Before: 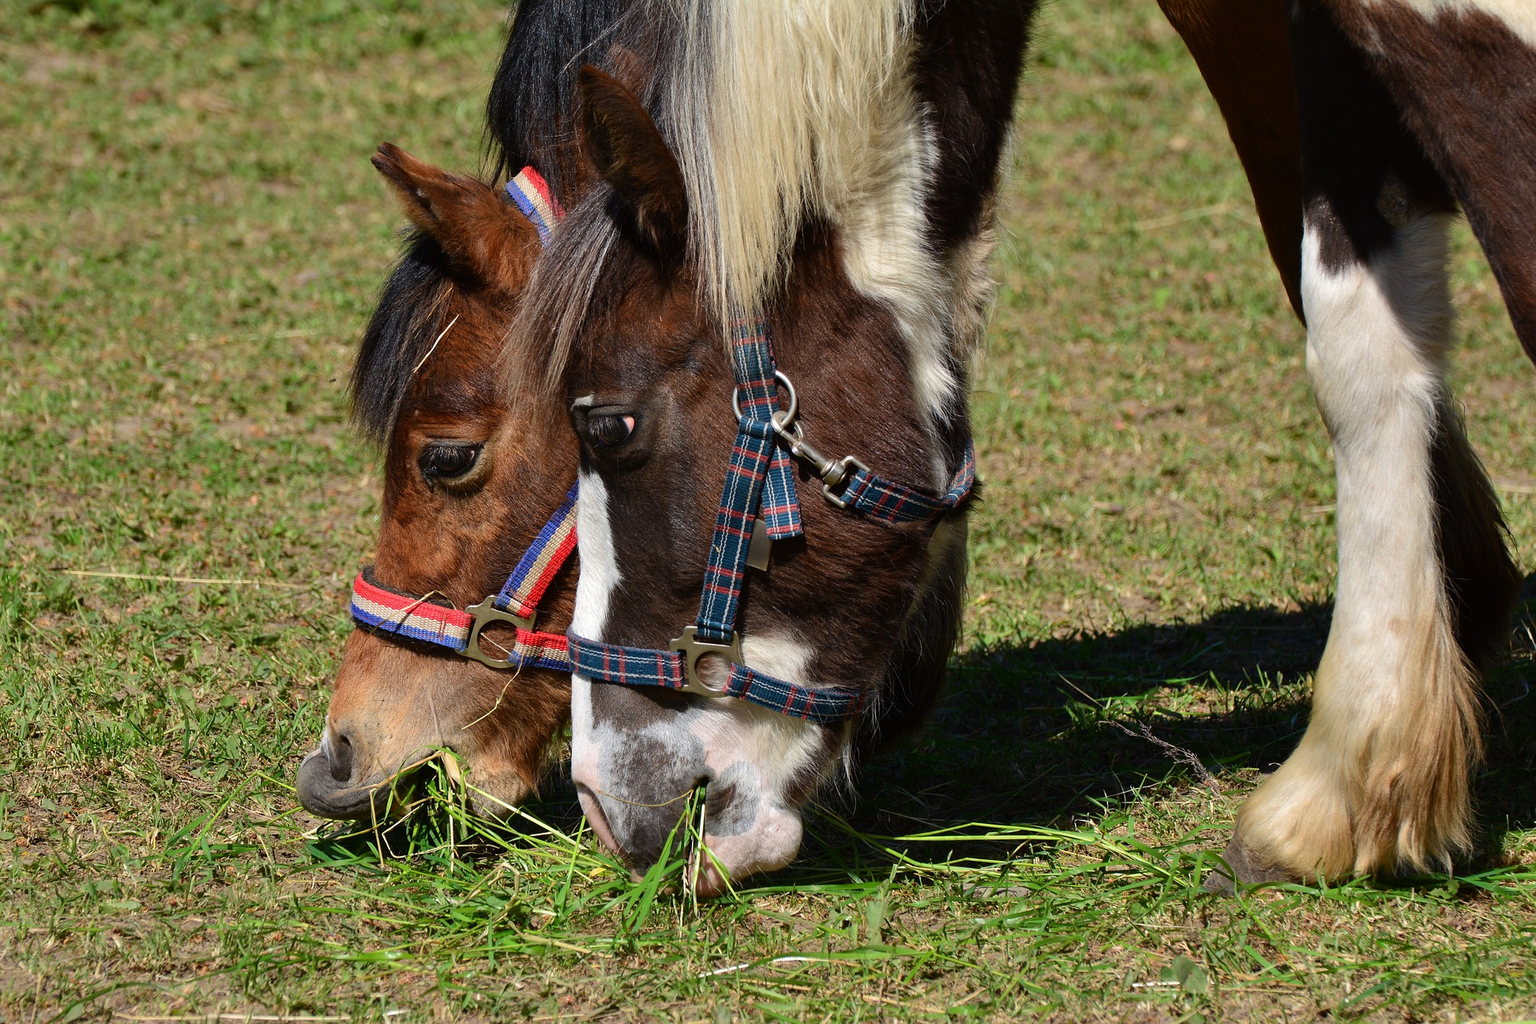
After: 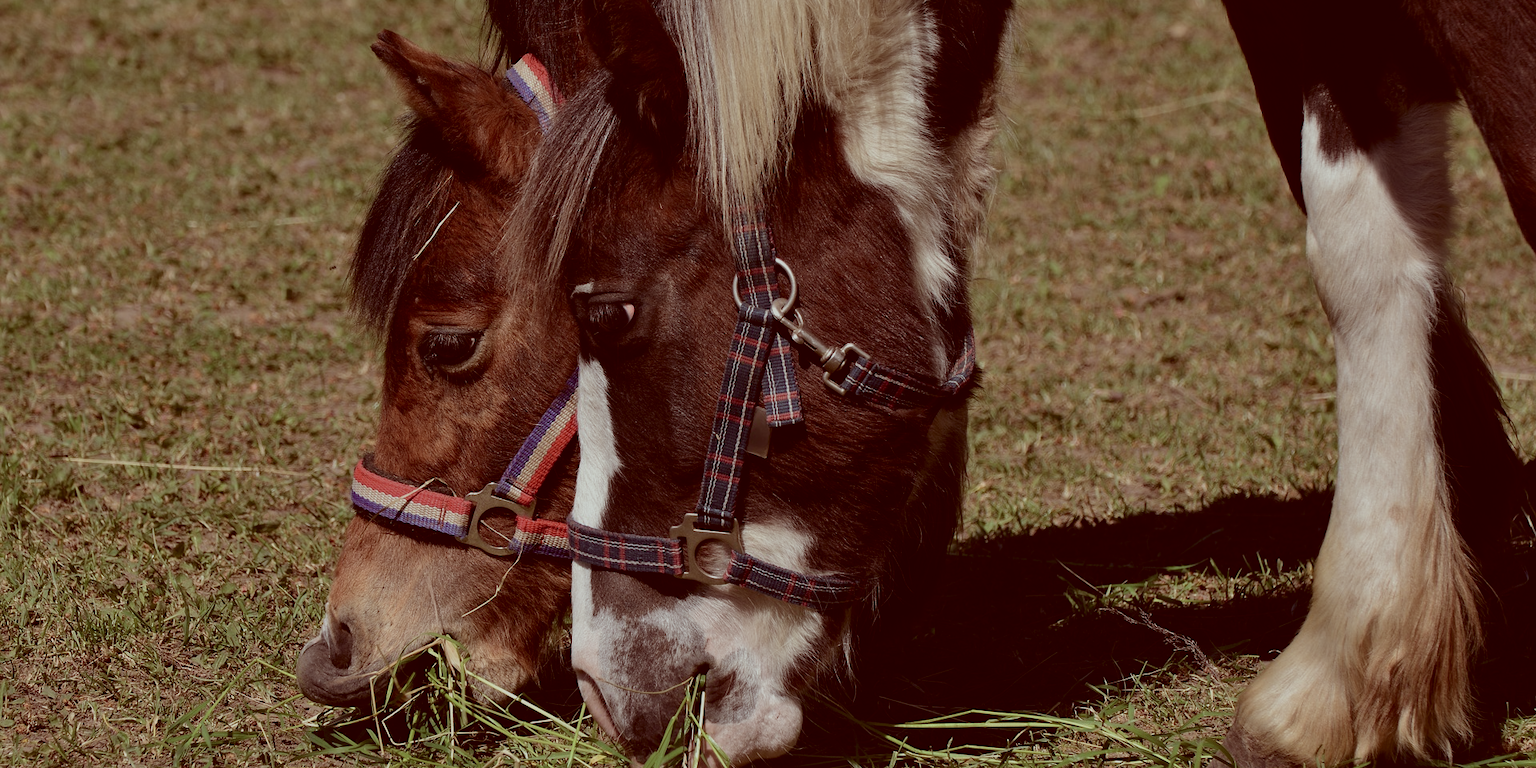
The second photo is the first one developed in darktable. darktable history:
crop: top 11.038%, bottom 13.962%
contrast brightness saturation: contrast 0.1, saturation -0.36
color correction: highlights a* -7.23, highlights b* -0.161, shadows a* 20.08, shadows b* 11.73
exposure: black level correction 0, exposure -0.766 EV, compensate highlight preservation false
